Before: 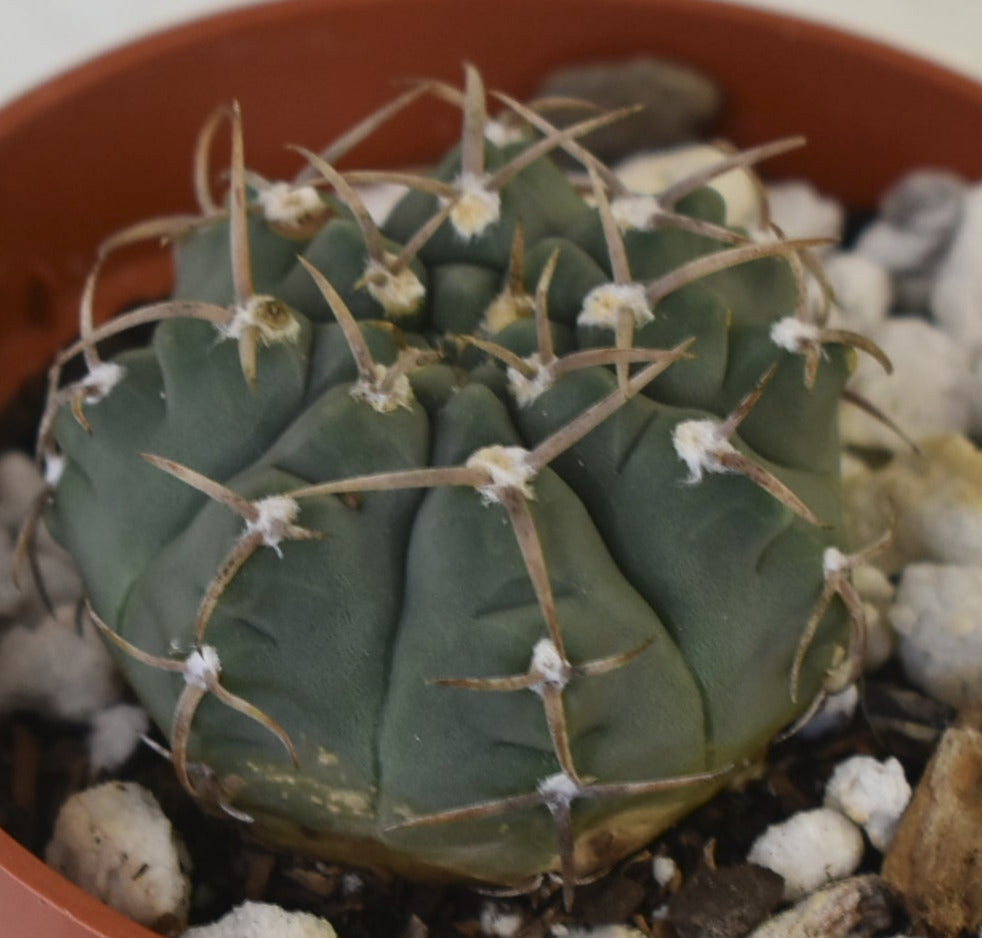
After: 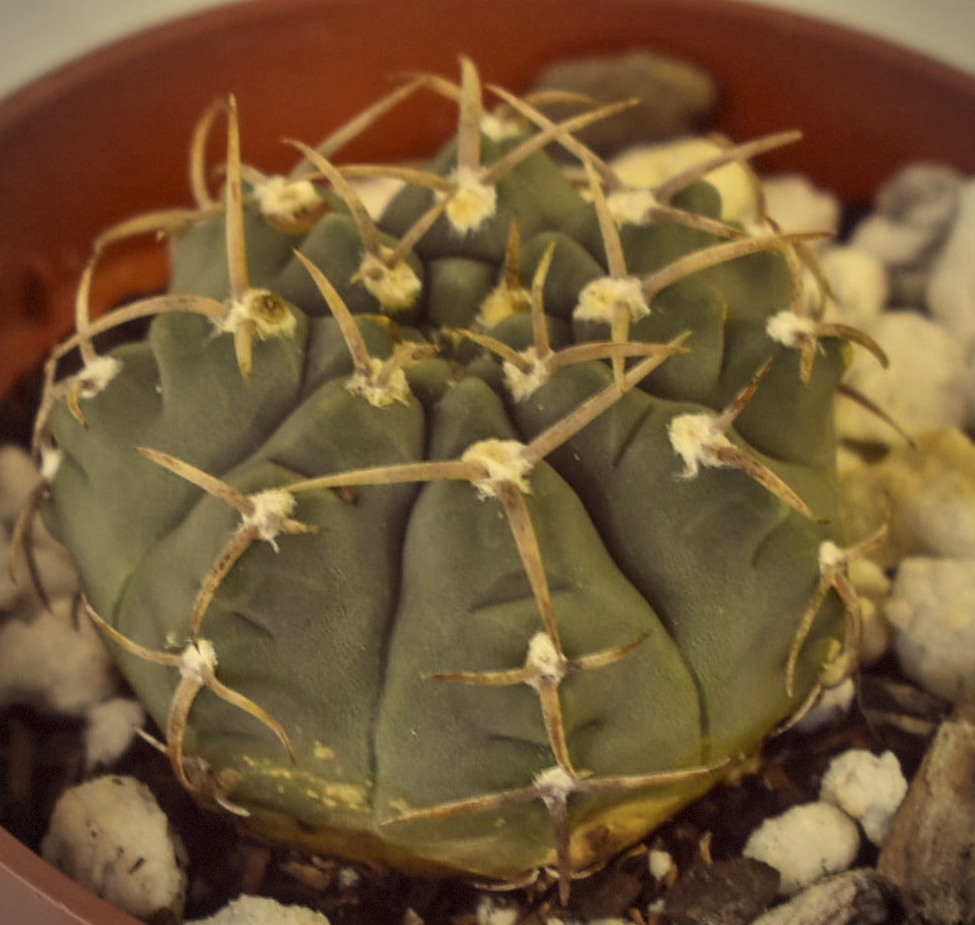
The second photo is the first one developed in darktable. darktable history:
crop: left 0.431%, top 0.68%, right 0.202%, bottom 0.691%
shadows and highlights: soften with gaussian
color correction: highlights a* -0.559, highlights b* 39.72, shadows a* 9.53, shadows b* -0.422
haze removal: strength -0.04, compatibility mode true, adaptive false
local contrast: on, module defaults
contrast brightness saturation: contrast 0.046, brightness 0.063, saturation 0.013
vignetting: fall-off radius 68.71%, automatic ratio true, dithering 8-bit output, unbound false
